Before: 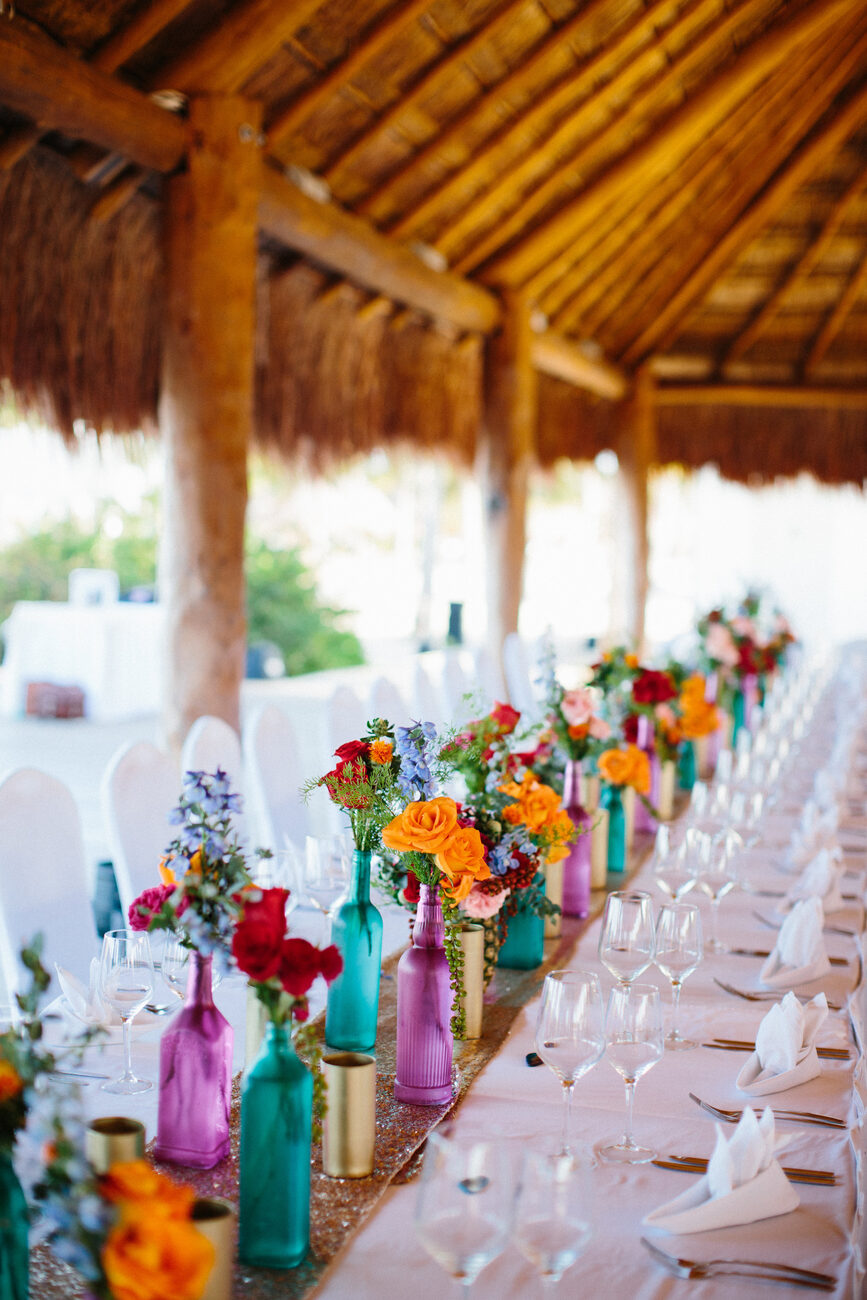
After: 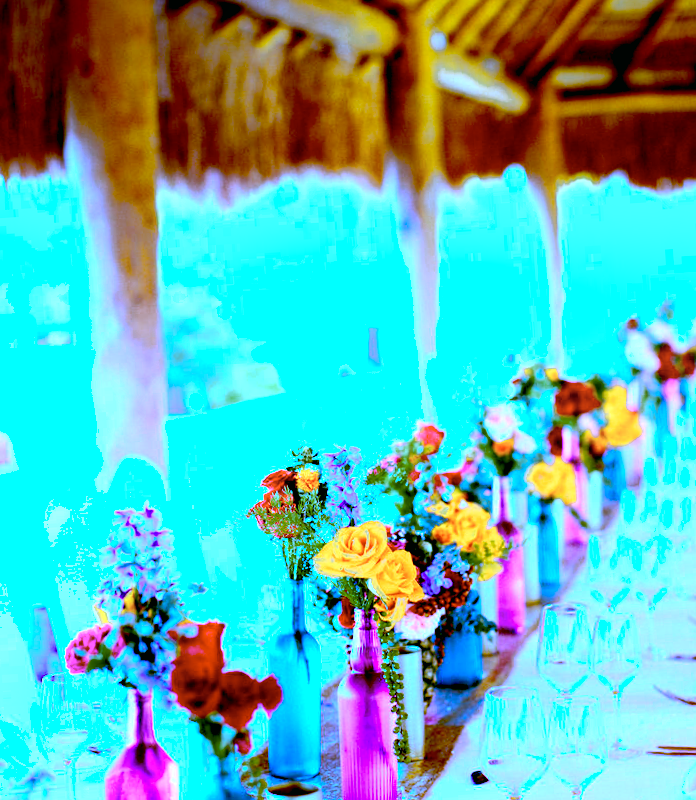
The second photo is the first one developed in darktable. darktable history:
rotate and perspective: rotation -3.52°, crop left 0.036, crop right 0.964, crop top 0.081, crop bottom 0.919
shadows and highlights: shadows -70, highlights 35, soften with gaussian
white balance: red 0.954, blue 1.079
color zones: curves: ch0 [(0.099, 0.624) (0.257, 0.596) (0.384, 0.376) (0.529, 0.492) (0.697, 0.564) (0.768, 0.532) (0.908, 0.644)]; ch1 [(0.112, 0.564) (0.254, 0.612) (0.432, 0.676) (0.592, 0.456) (0.743, 0.684) (0.888, 0.536)]; ch2 [(0.25, 0.5) (0.469, 0.36) (0.75, 0.5)]
color calibration: output R [1.063, -0.012, -0.003, 0], output B [-0.079, 0.047, 1, 0], illuminant custom, x 0.46, y 0.43, temperature 2642.66 K
exposure: black level correction 0.031, exposure 0.304 EV, compensate highlight preservation false
crop: left 9.712%, top 16.928%, right 10.845%, bottom 12.332%
color balance: mode lift, gamma, gain (sRGB), lift [0.997, 0.979, 1.021, 1.011], gamma [1, 1.084, 0.916, 0.998], gain [1, 0.87, 1.13, 1.101], contrast 4.55%, contrast fulcrum 38.24%, output saturation 104.09%
